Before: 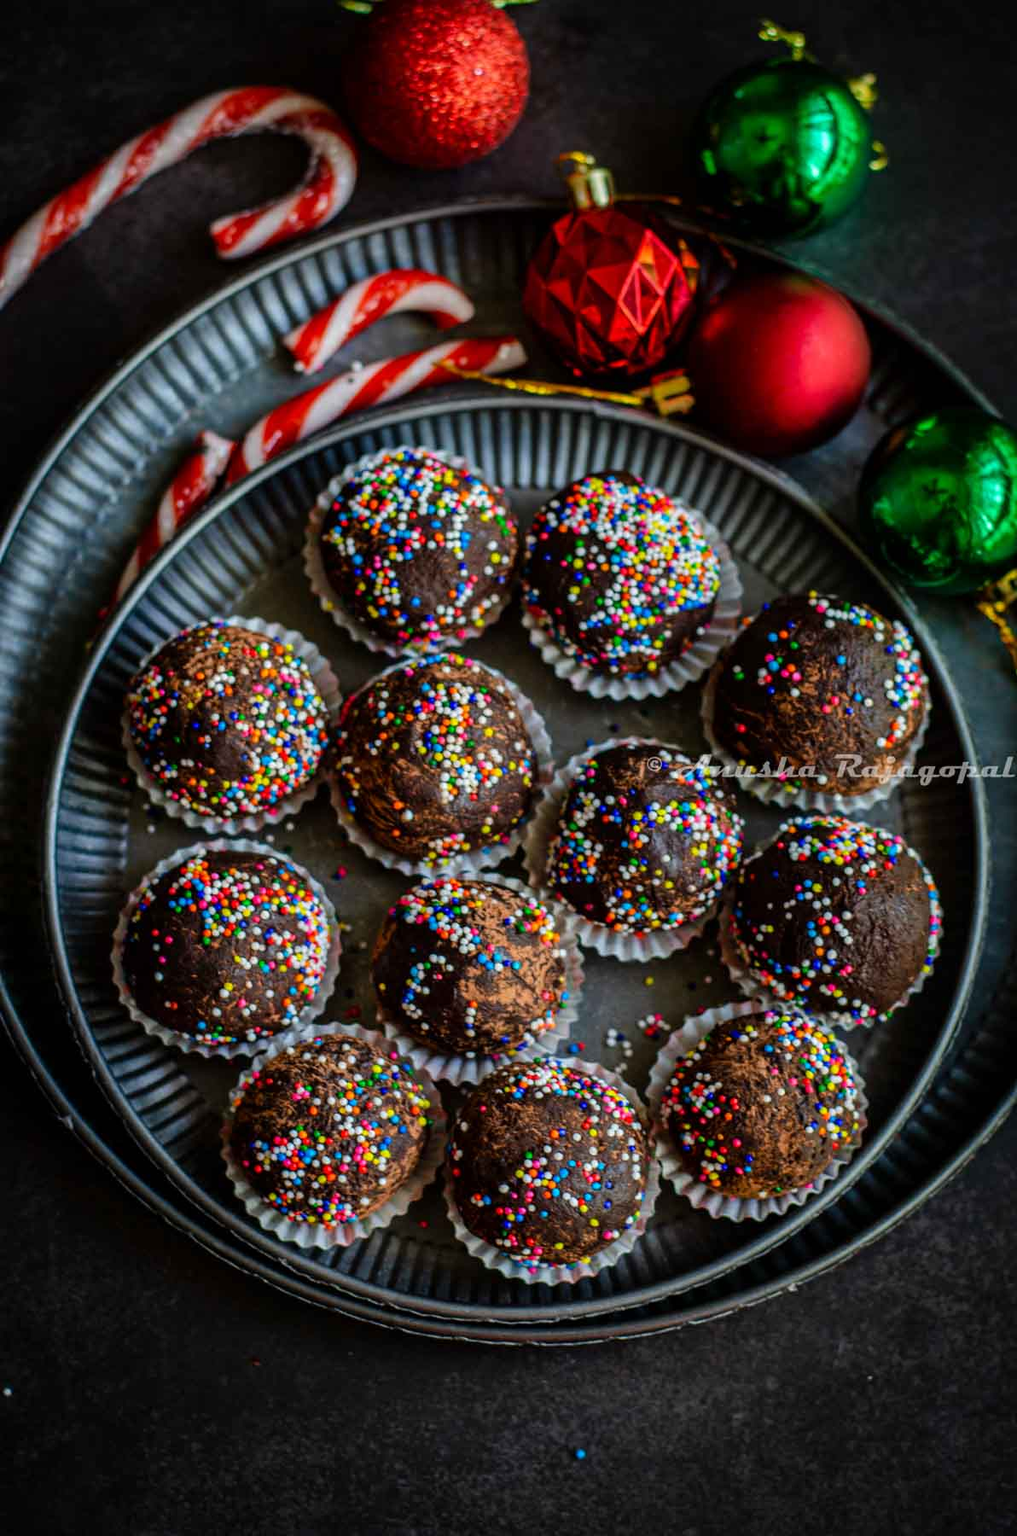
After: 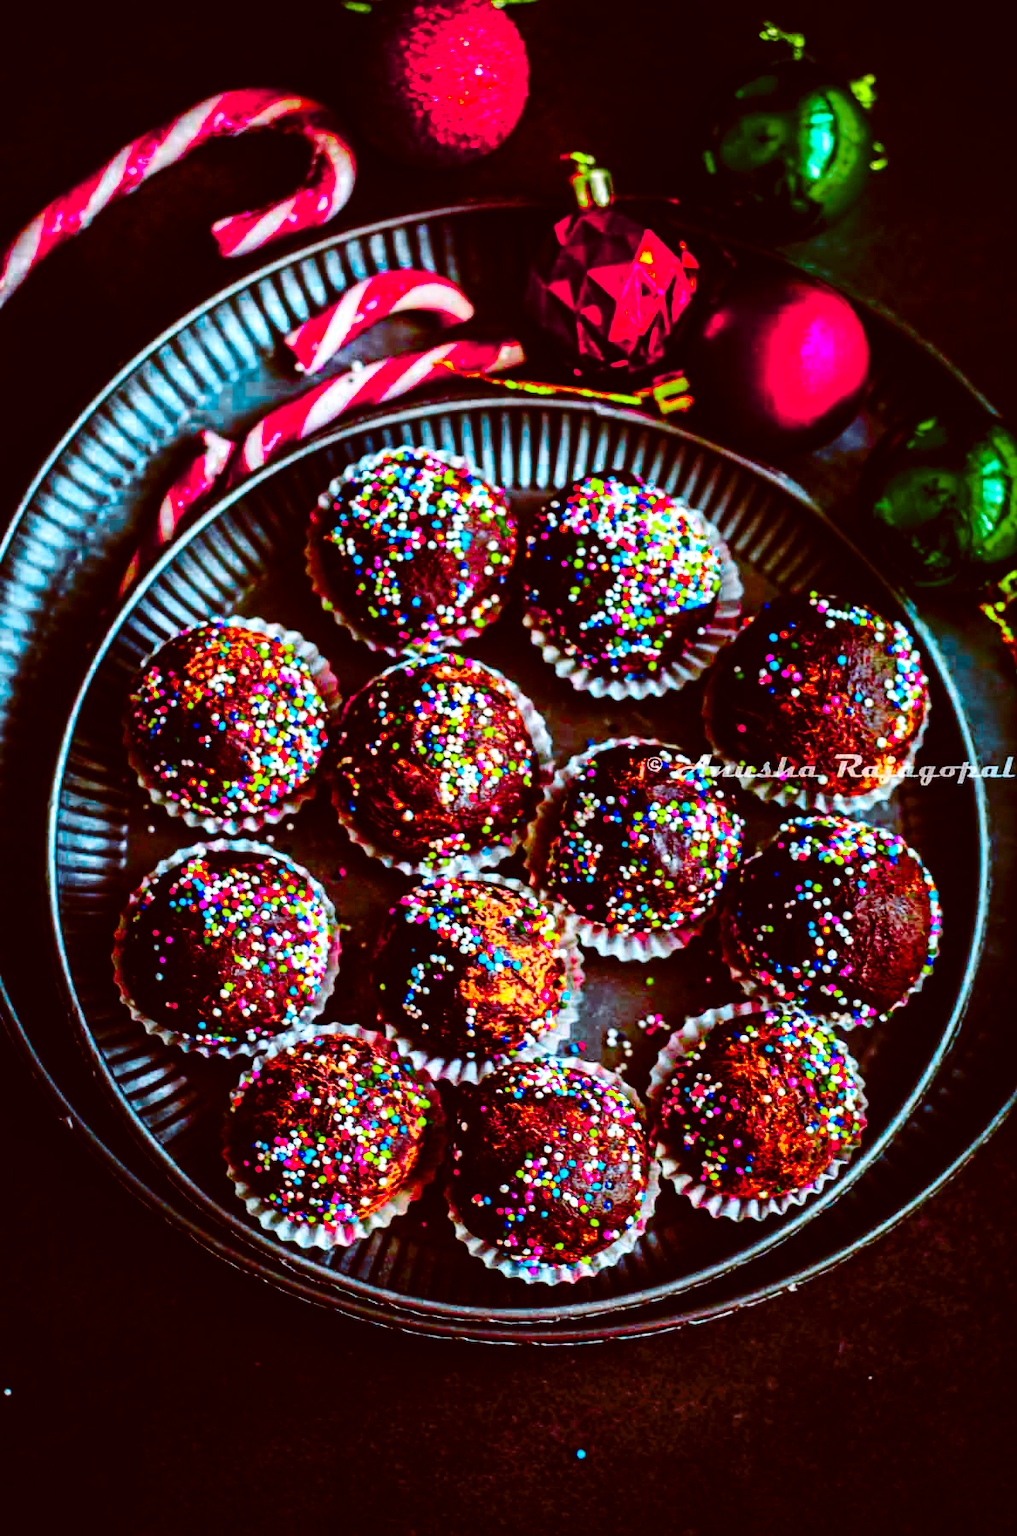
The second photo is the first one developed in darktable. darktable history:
color balance: lift [1, 1.015, 1.004, 0.985], gamma [1, 0.958, 0.971, 1.042], gain [1, 0.956, 0.977, 1.044]
base curve: curves: ch0 [(0, 0) (0.036, 0.025) (0.121, 0.166) (0.206, 0.329) (0.605, 0.79) (1, 1)], preserve colors none
color zones: curves: ch0 [(0, 0.533) (0.126, 0.533) (0.234, 0.533) (0.368, 0.357) (0.5, 0.5) (0.625, 0.5) (0.74, 0.637) (0.875, 0.5)]; ch1 [(0.004, 0.708) (0.129, 0.662) (0.25, 0.5) (0.375, 0.331) (0.496, 0.396) (0.625, 0.649) (0.739, 0.26) (0.875, 0.5) (1, 0.478)]; ch2 [(0, 0.409) (0.132, 0.403) (0.236, 0.558) (0.379, 0.448) (0.5, 0.5) (0.625, 0.5) (0.691, 0.39) (0.875, 0.5)]
color balance rgb: perceptual saturation grading › global saturation 30%, global vibrance 20%
color correction: saturation 1.32
tone equalizer: -8 EV -0.75 EV, -7 EV -0.7 EV, -6 EV -0.6 EV, -5 EV -0.4 EV, -3 EV 0.4 EV, -2 EV 0.6 EV, -1 EV 0.7 EV, +0 EV 0.75 EV, edges refinement/feathering 500, mask exposure compensation -1.57 EV, preserve details no
